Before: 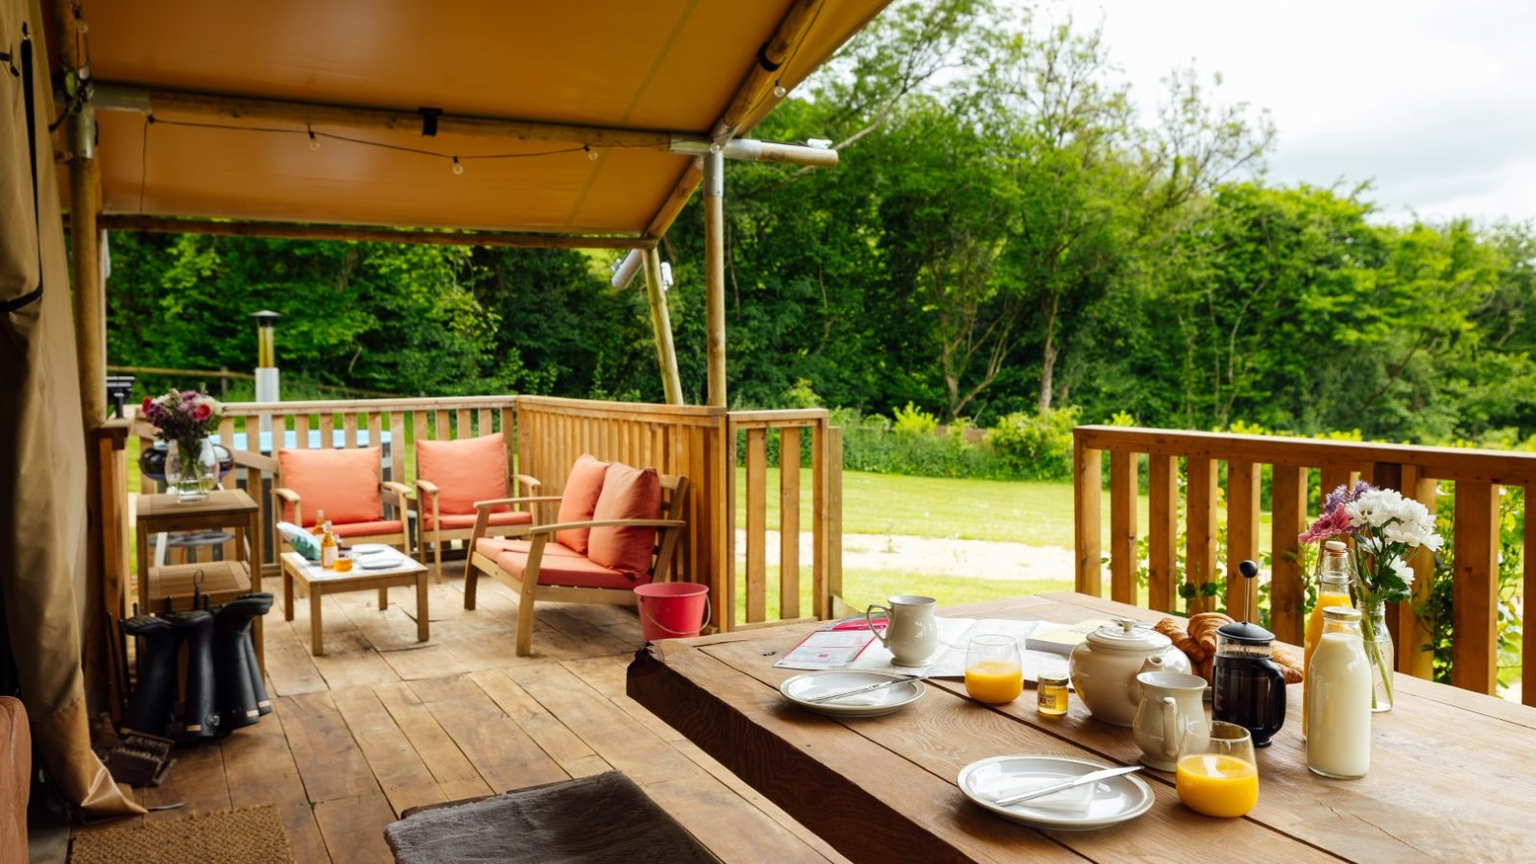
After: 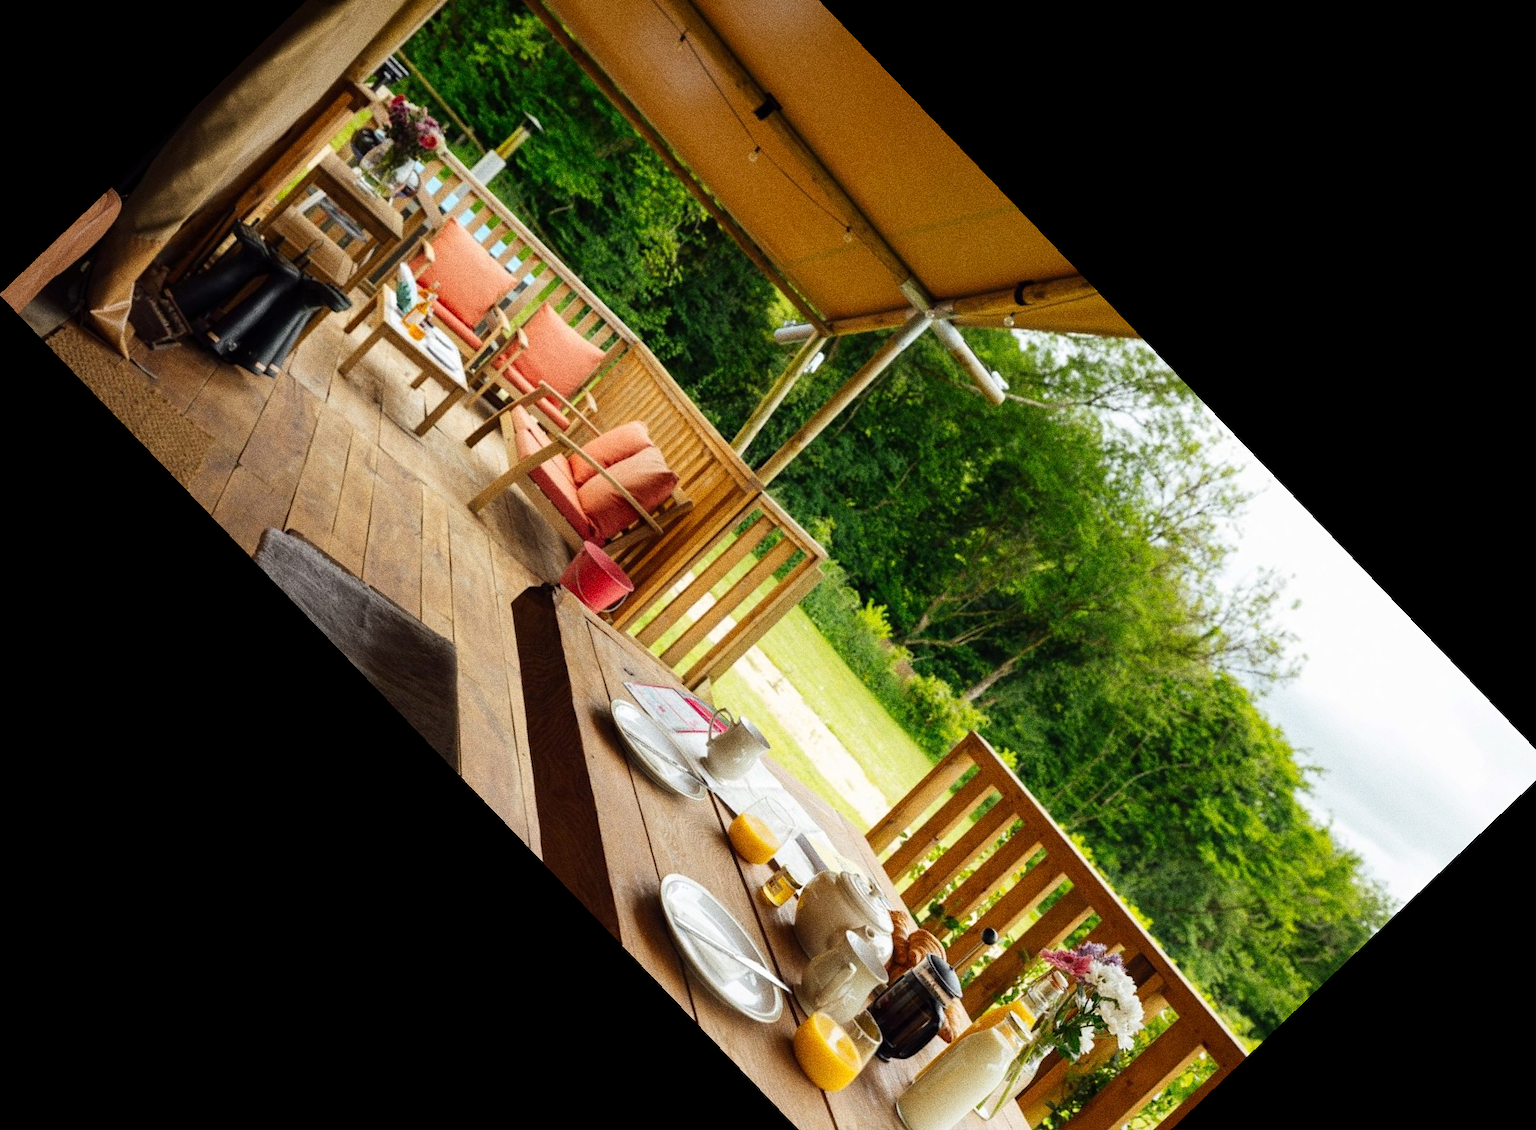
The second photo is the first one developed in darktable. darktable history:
crop and rotate: angle -46.26°, top 16.234%, right 0.912%, bottom 11.704%
grain: coarseness 0.09 ISO, strength 40%
